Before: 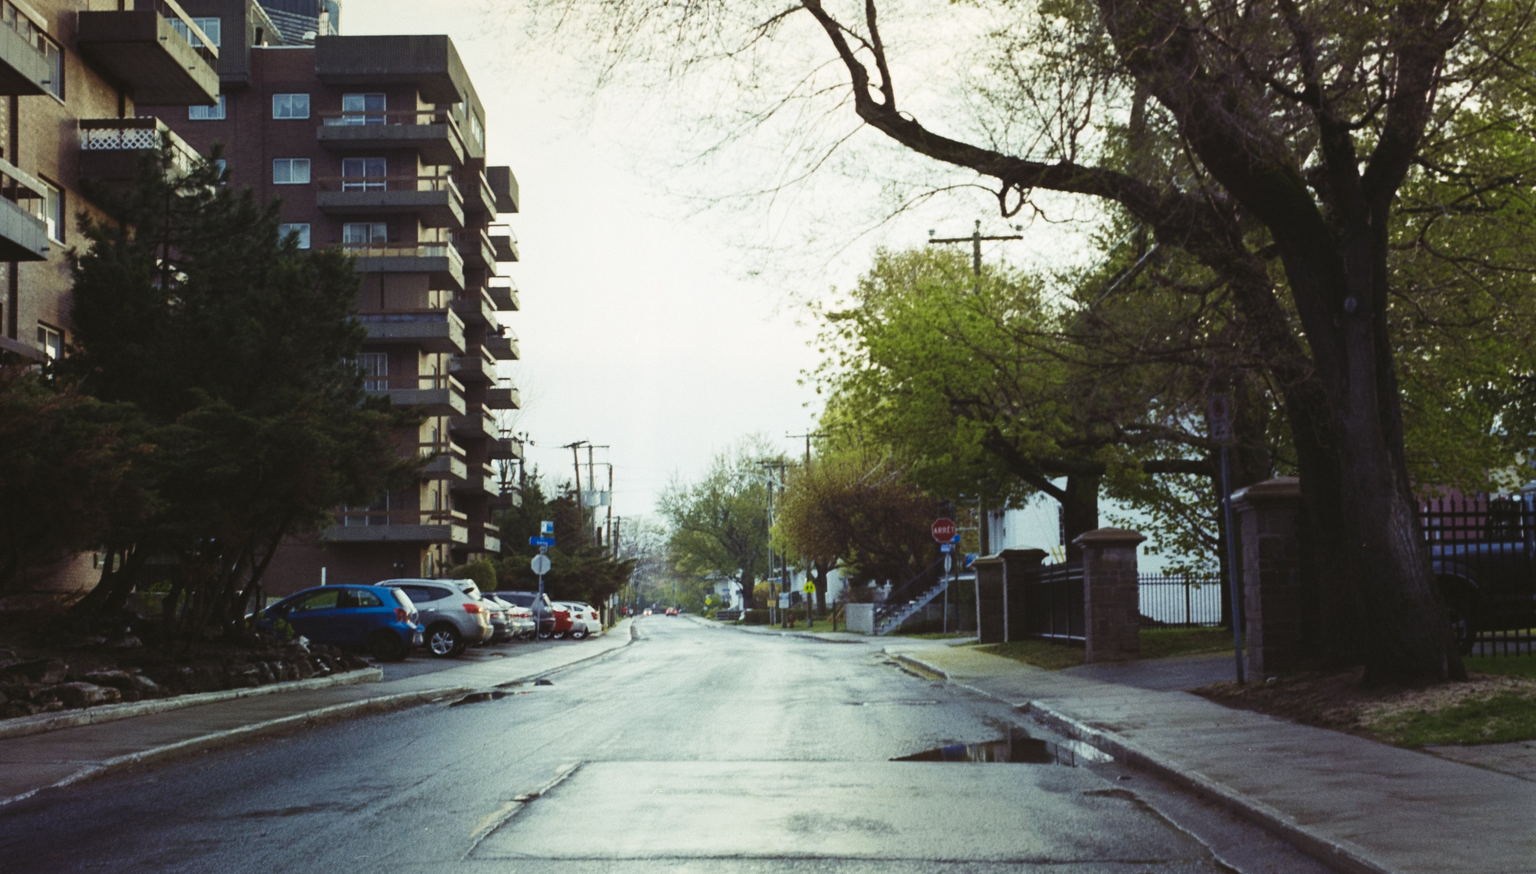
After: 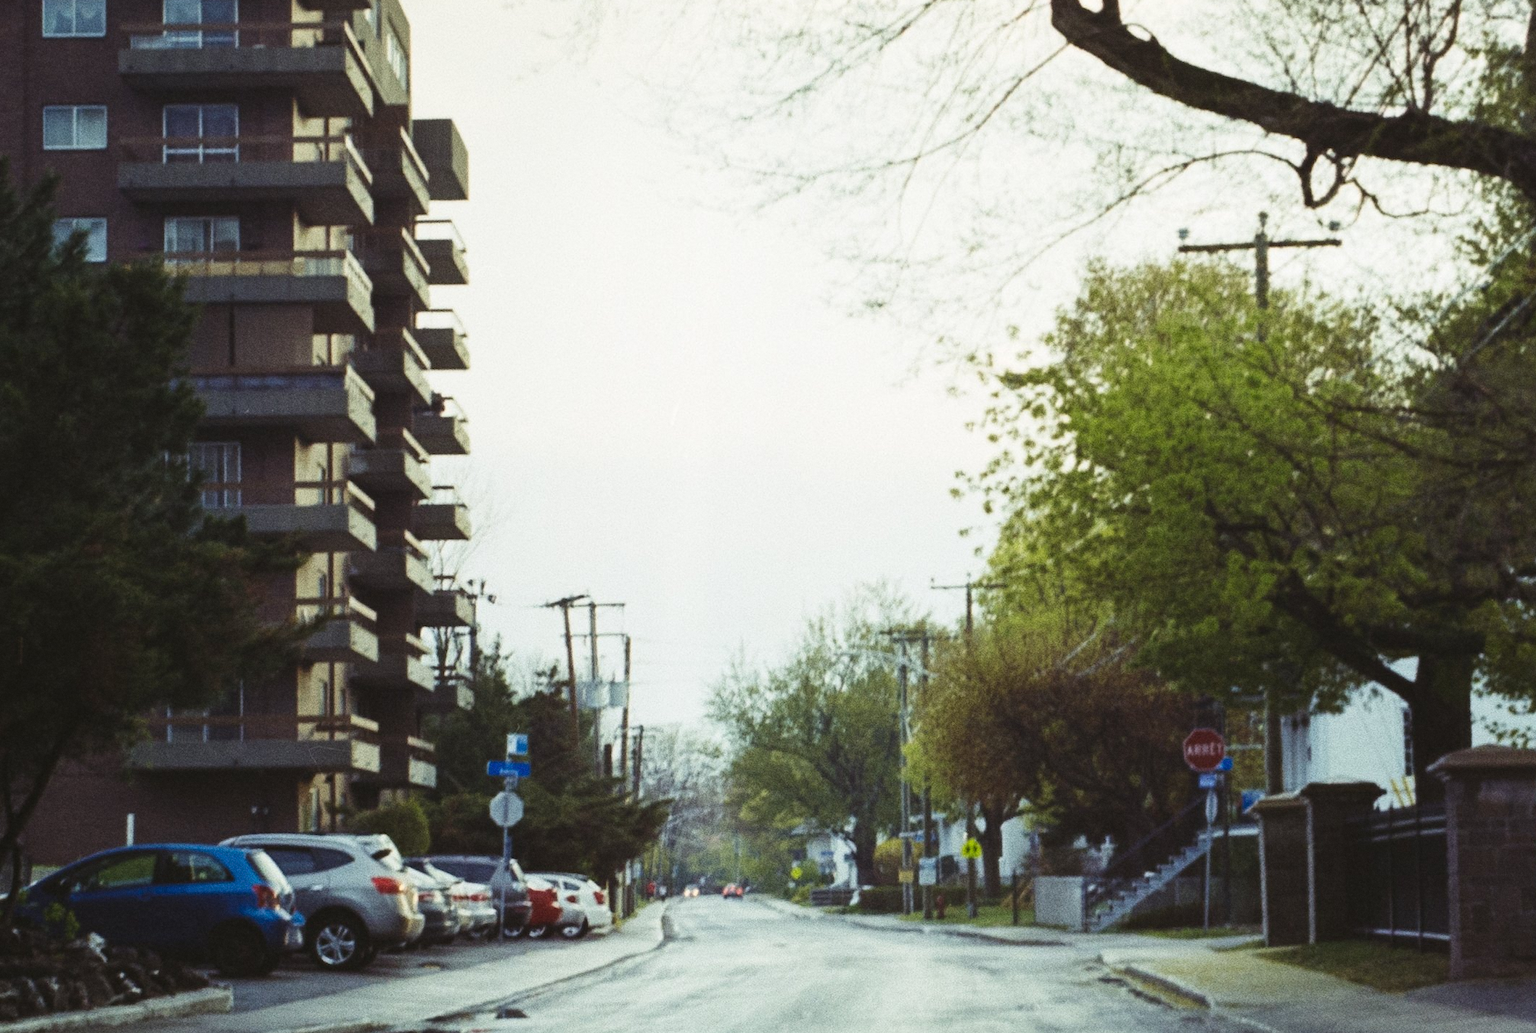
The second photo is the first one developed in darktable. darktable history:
crop: left 16.202%, top 11.208%, right 26.045%, bottom 20.557%
grain: on, module defaults
